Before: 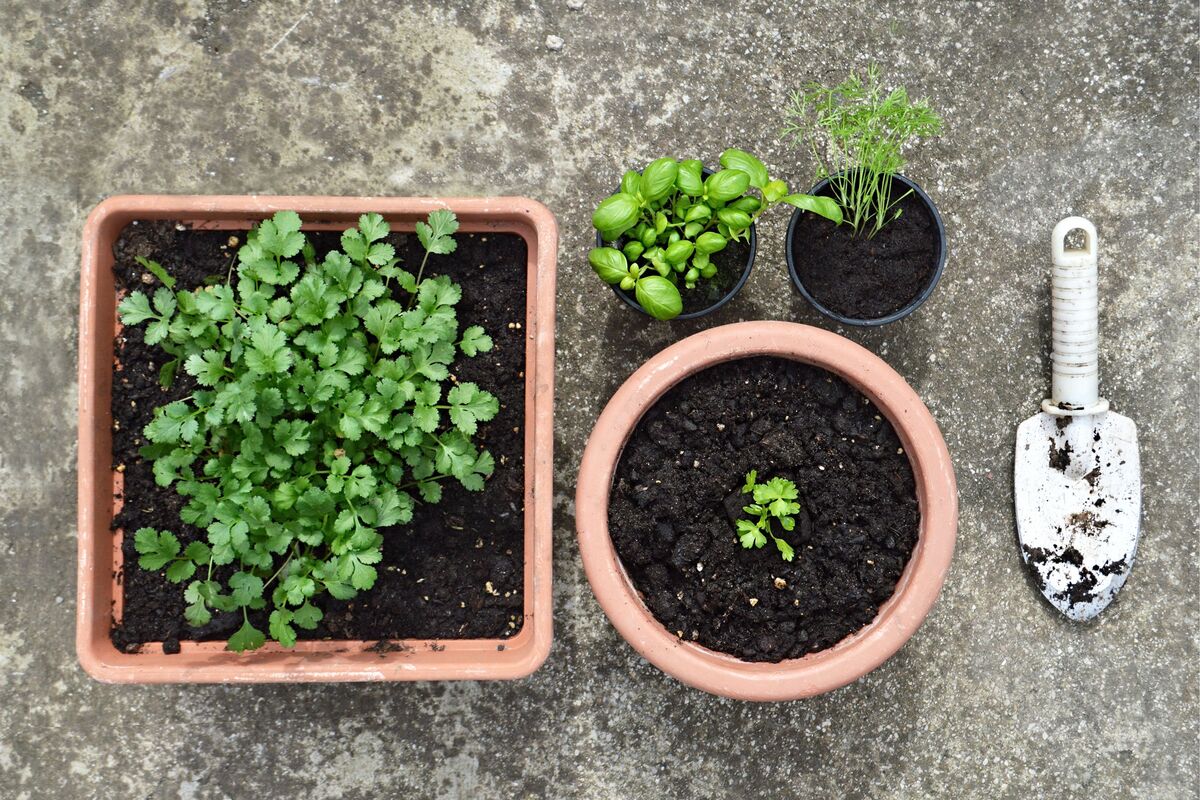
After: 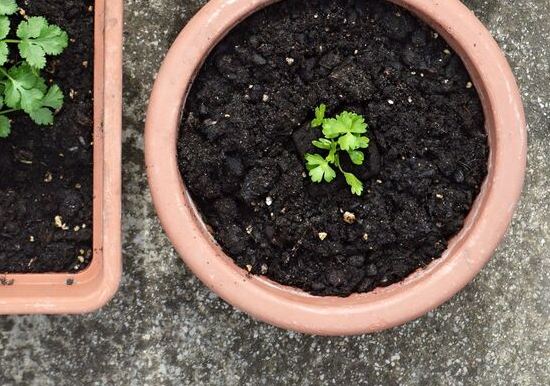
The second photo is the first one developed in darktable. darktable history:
crop: left 35.935%, top 45.793%, right 18.186%, bottom 5.956%
